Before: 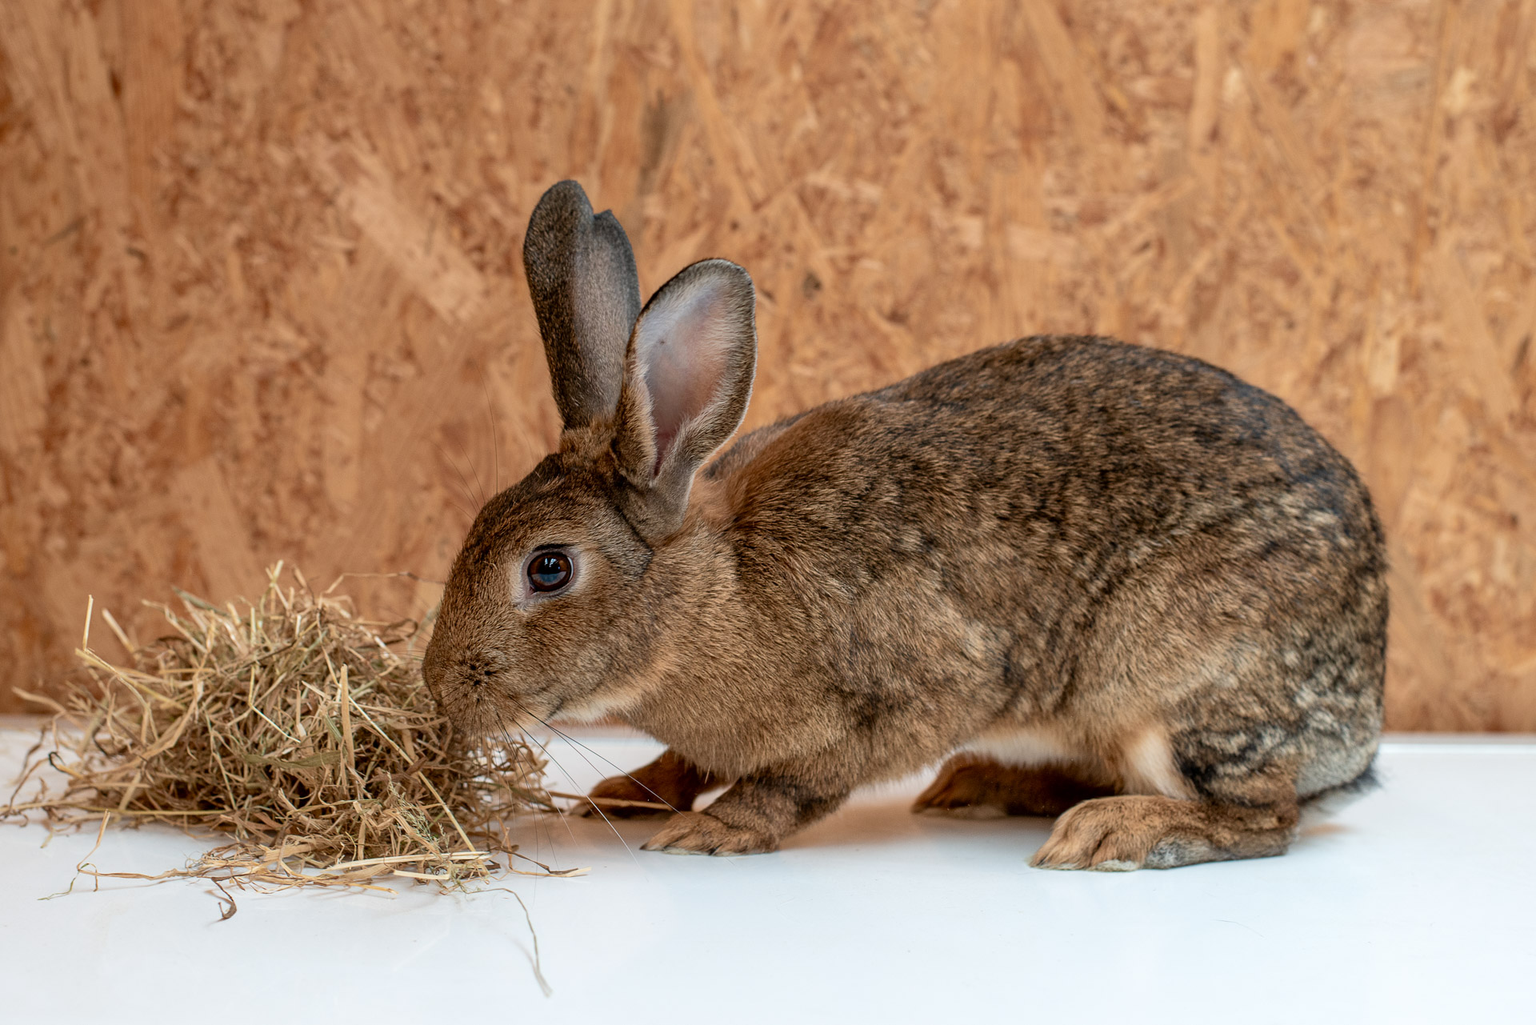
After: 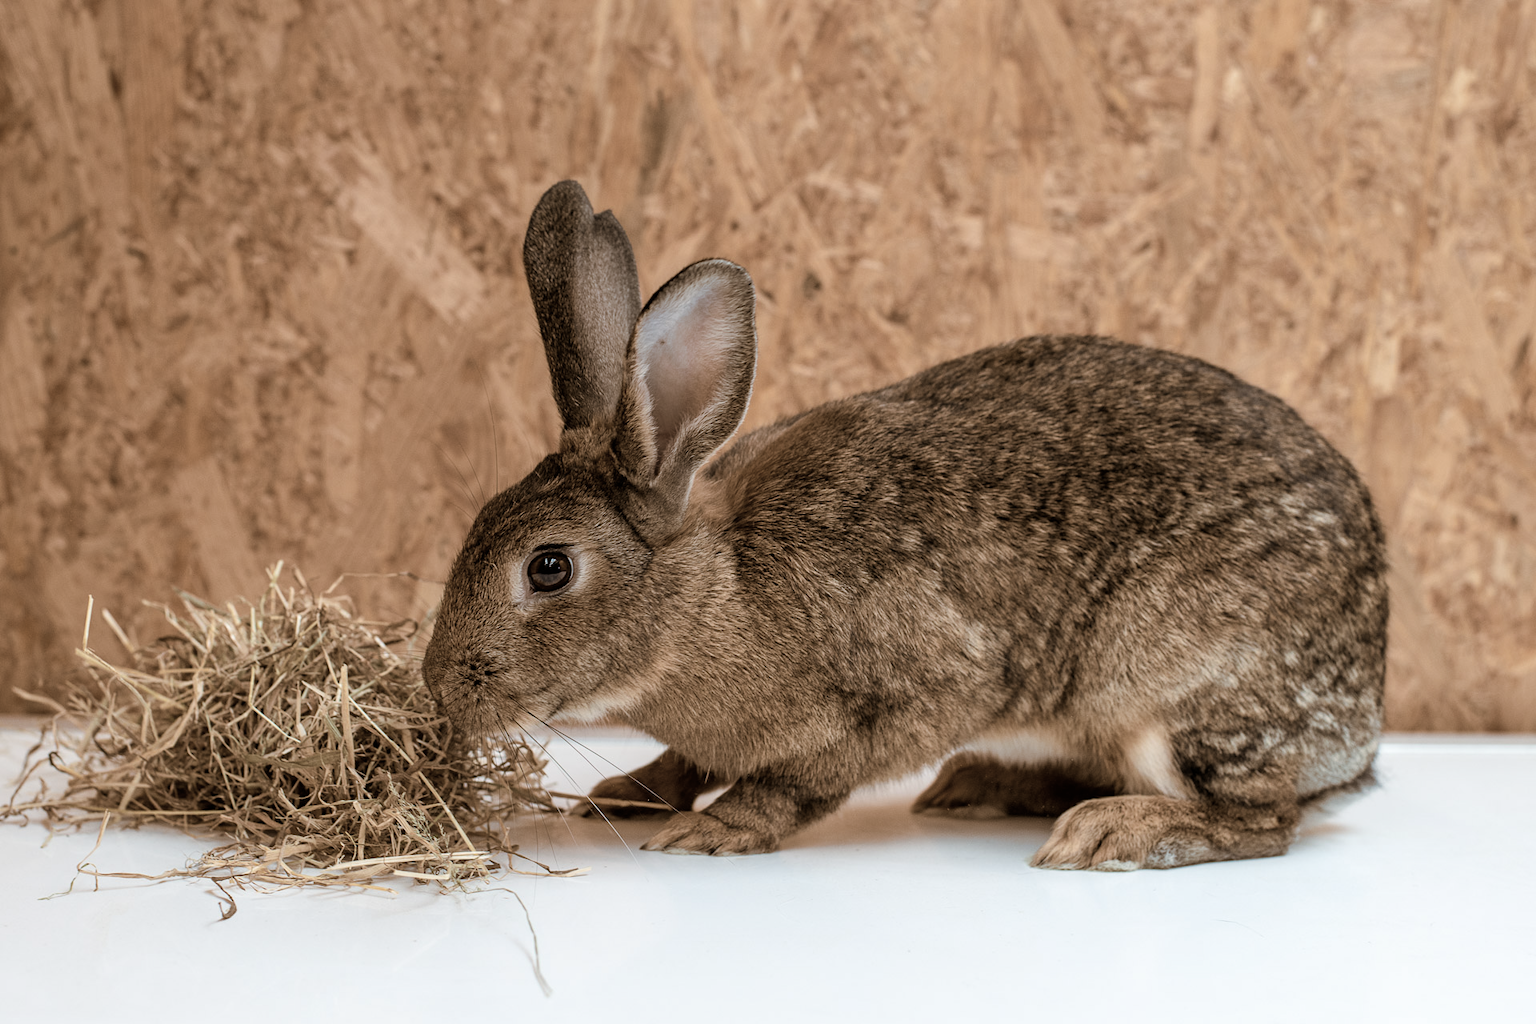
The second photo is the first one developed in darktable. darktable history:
split-toning: shadows › hue 32.4°, shadows › saturation 0.51, highlights › hue 180°, highlights › saturation 0, balance -60.17, compress 55.19%
contrast brightness saturation: contrast 0.1, saturation -0.3
